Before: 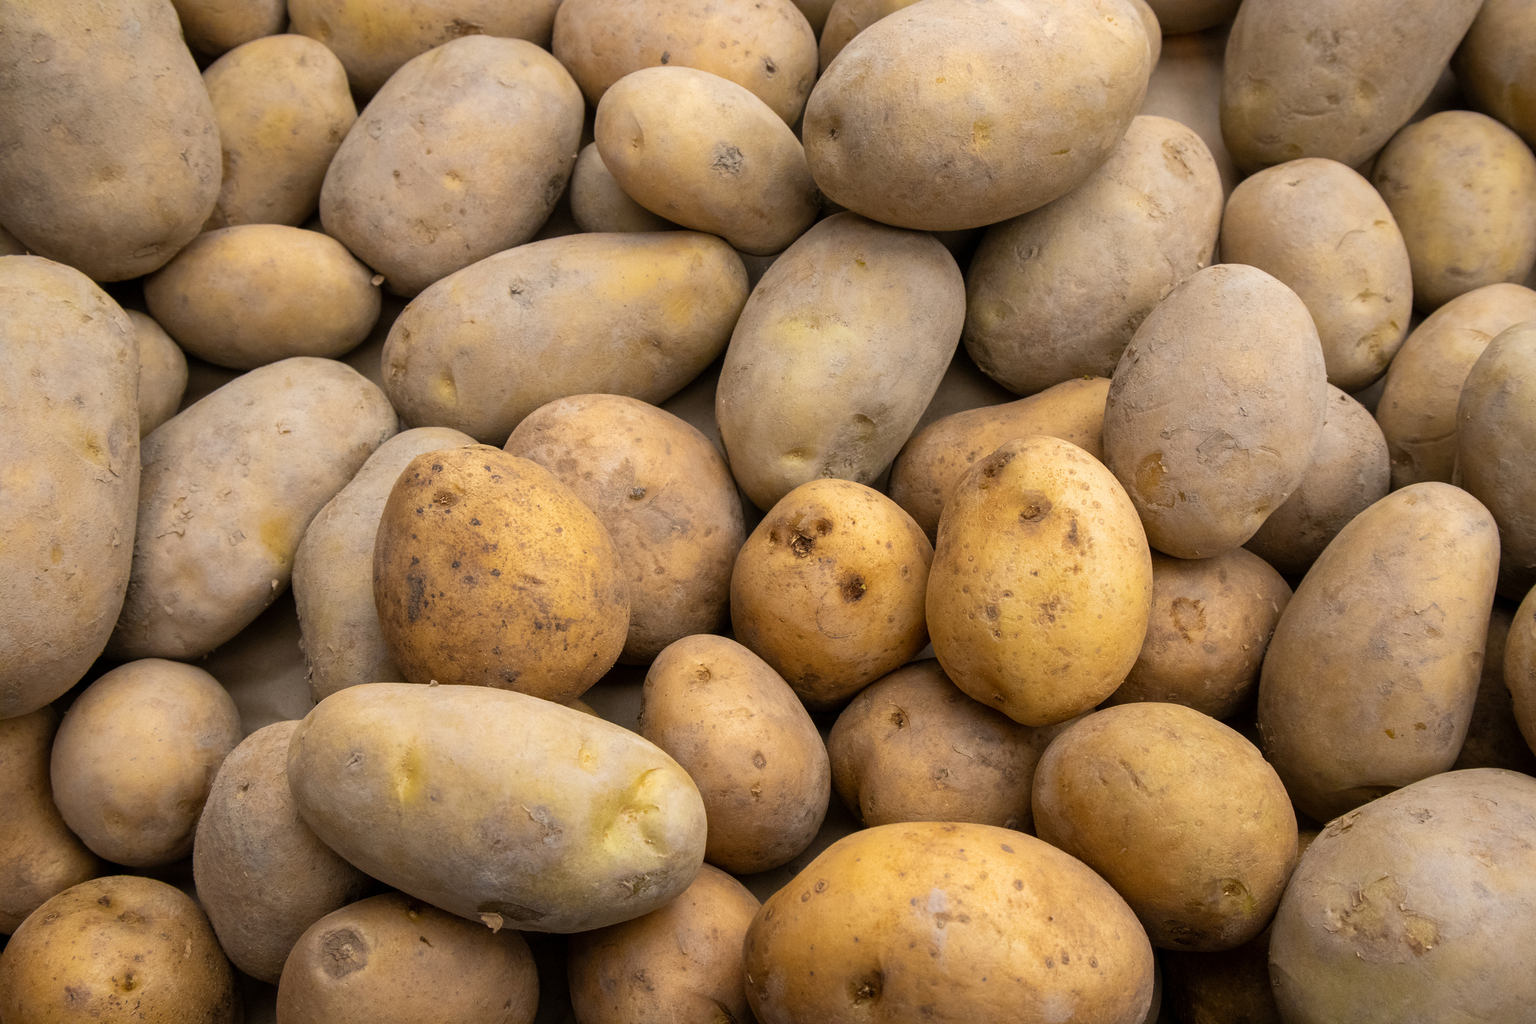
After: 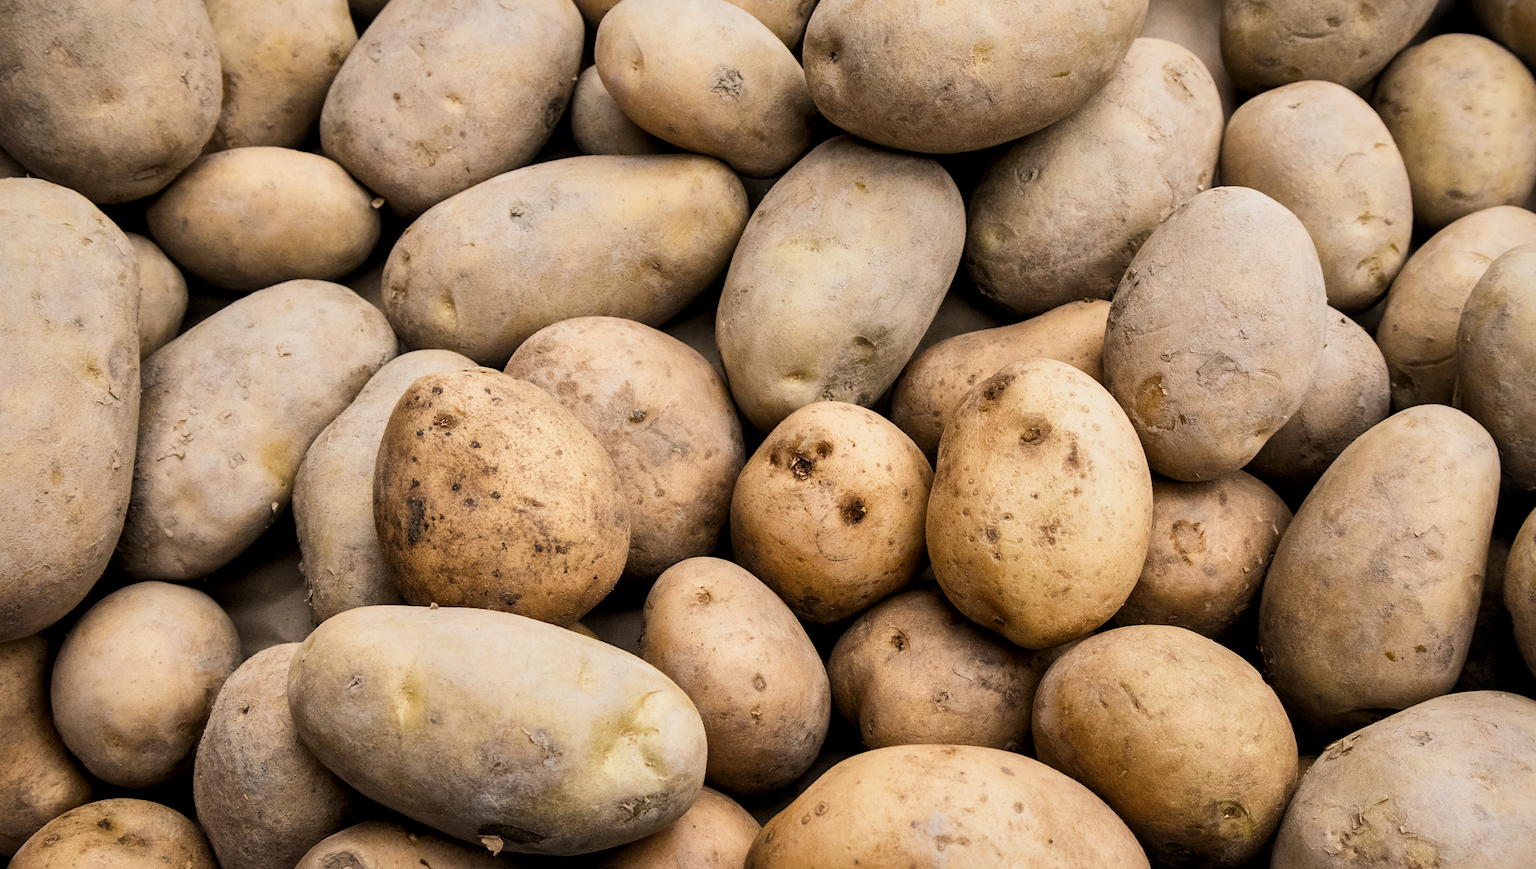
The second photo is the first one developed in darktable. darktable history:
crop: top 7.624%, bottom 7.469%
tone equalizer: -8 EV -0.75 EV, -7 EV -0.723 EV, -6 EV -0.595 EV, -5 EV -0.392 EV, -3 EV 0.4 EV, -2 EV 0.6 EV, -1 EV 0.691 EV, +0 EV 0.736 EV, edges refinement/feathering 500, mask exposure compensation -1.57 EV, preserve details no
filmic rgb: black relative exposure -7.65 EV, white relative exposure 4.56 EV, hardness 3.61, color science v5 (2021), contrast in shadows safe, contrast in highlights safe
local contrast: mode bilateral grid, contrast 20, coarseness 51, detail 161%, midtone range 0.2
